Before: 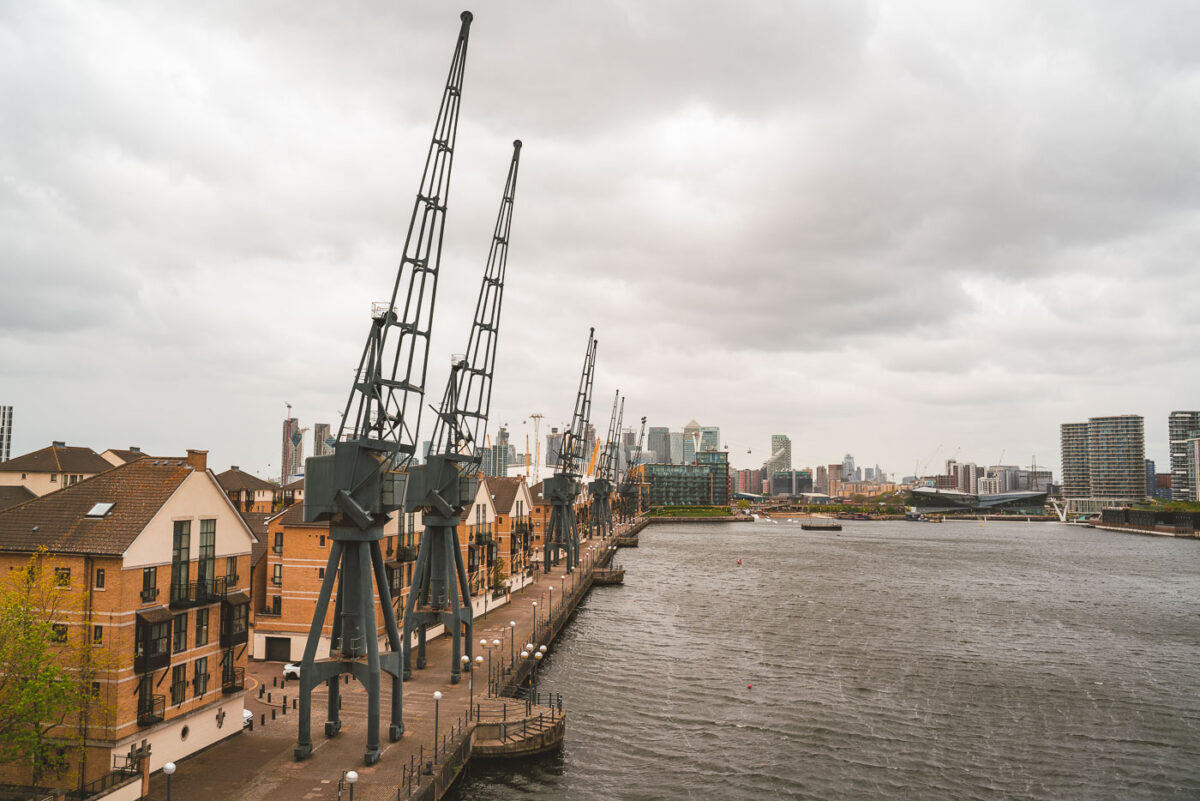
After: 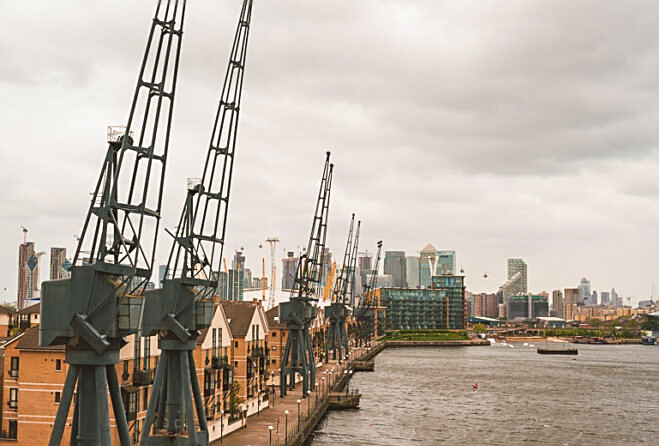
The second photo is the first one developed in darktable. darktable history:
sharpen: on, module defaults
crop and rotate: left 22.021%, top 22.021%, right 22.992%, bottom 22.234%
velvia: strength 26.35%
